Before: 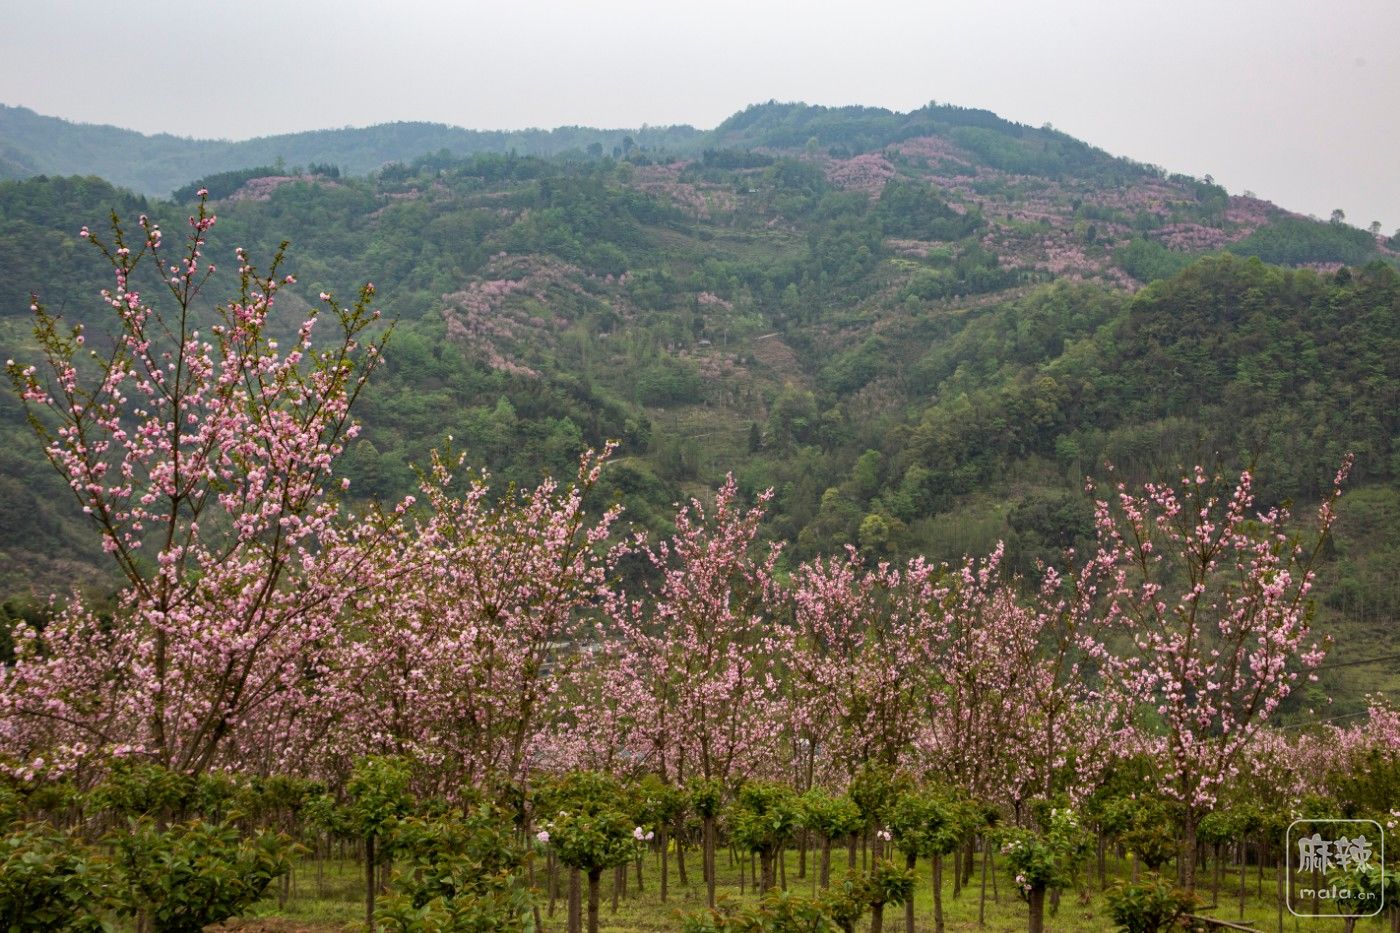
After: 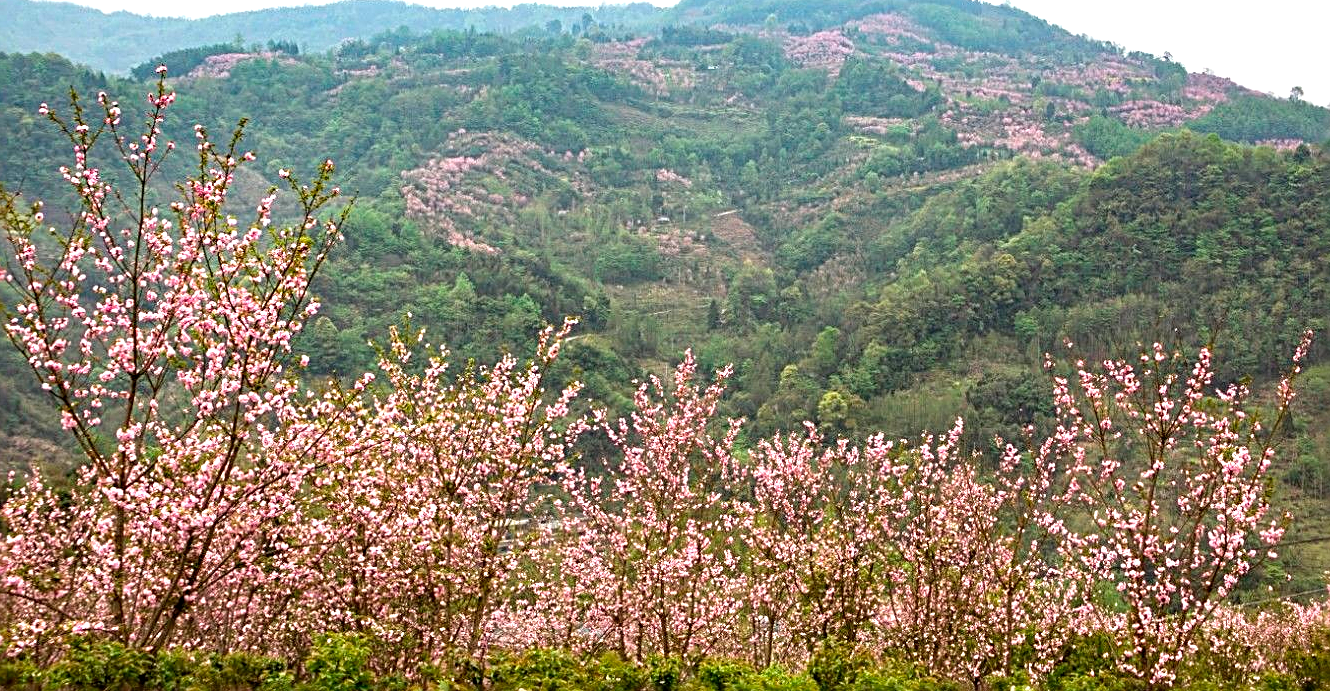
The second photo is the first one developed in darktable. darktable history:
sharpen: radius 2.676, amount 0.669
crop and rotate: left 2.991%, top 13.302%, right 1.981%, bottom 12.636%
exposure: exposure 1.25 EV, compensate exposure bias true, compensate highlight preservation false
